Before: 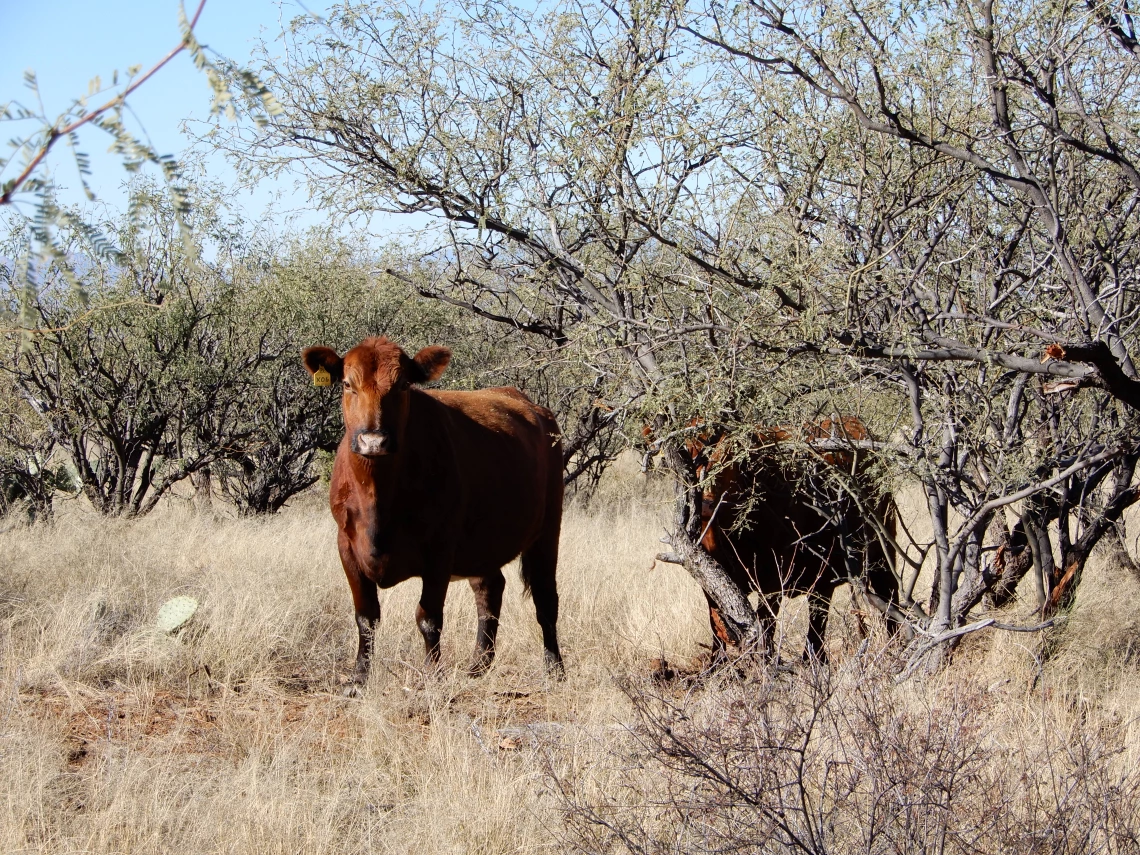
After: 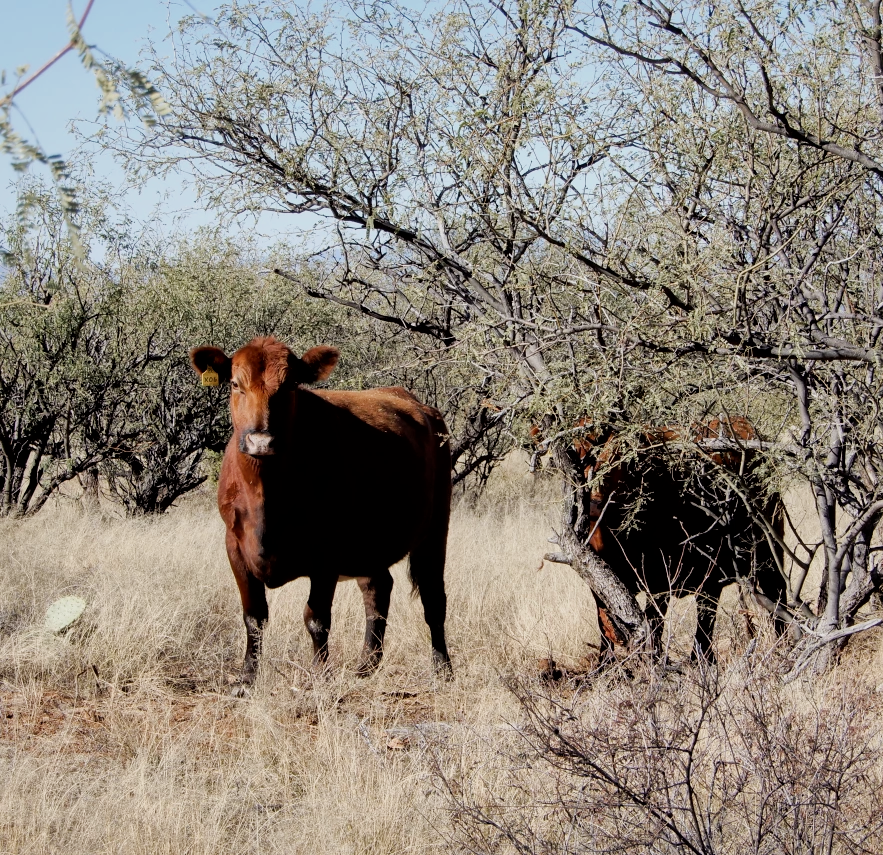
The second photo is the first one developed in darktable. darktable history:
filmic rgb: white relative exposure 3.85 EV, hardness 4.3
crop: left 9.88%, right 12.664%
local contrast: mode bilateral grid, contrast 20, coarseness 50, detail 144%, midtone range 0.2
